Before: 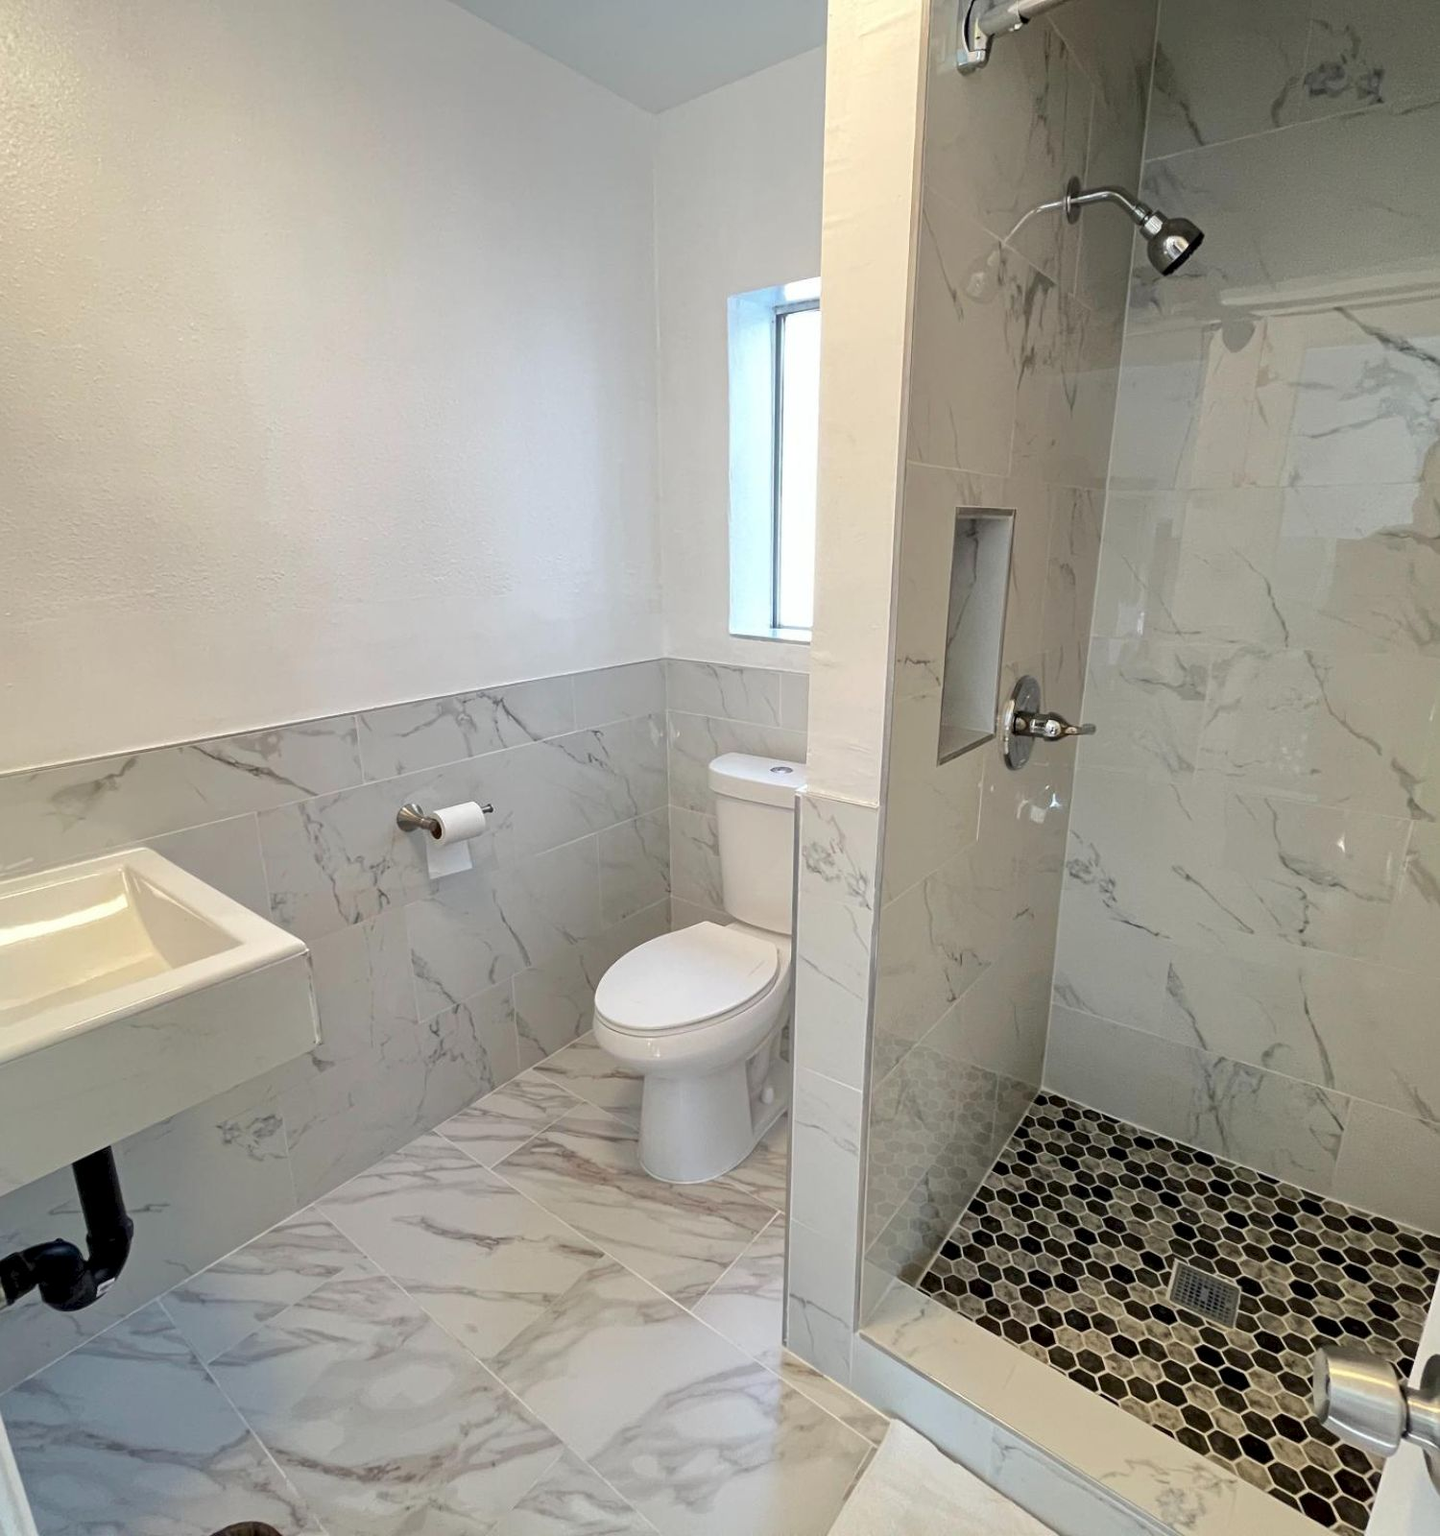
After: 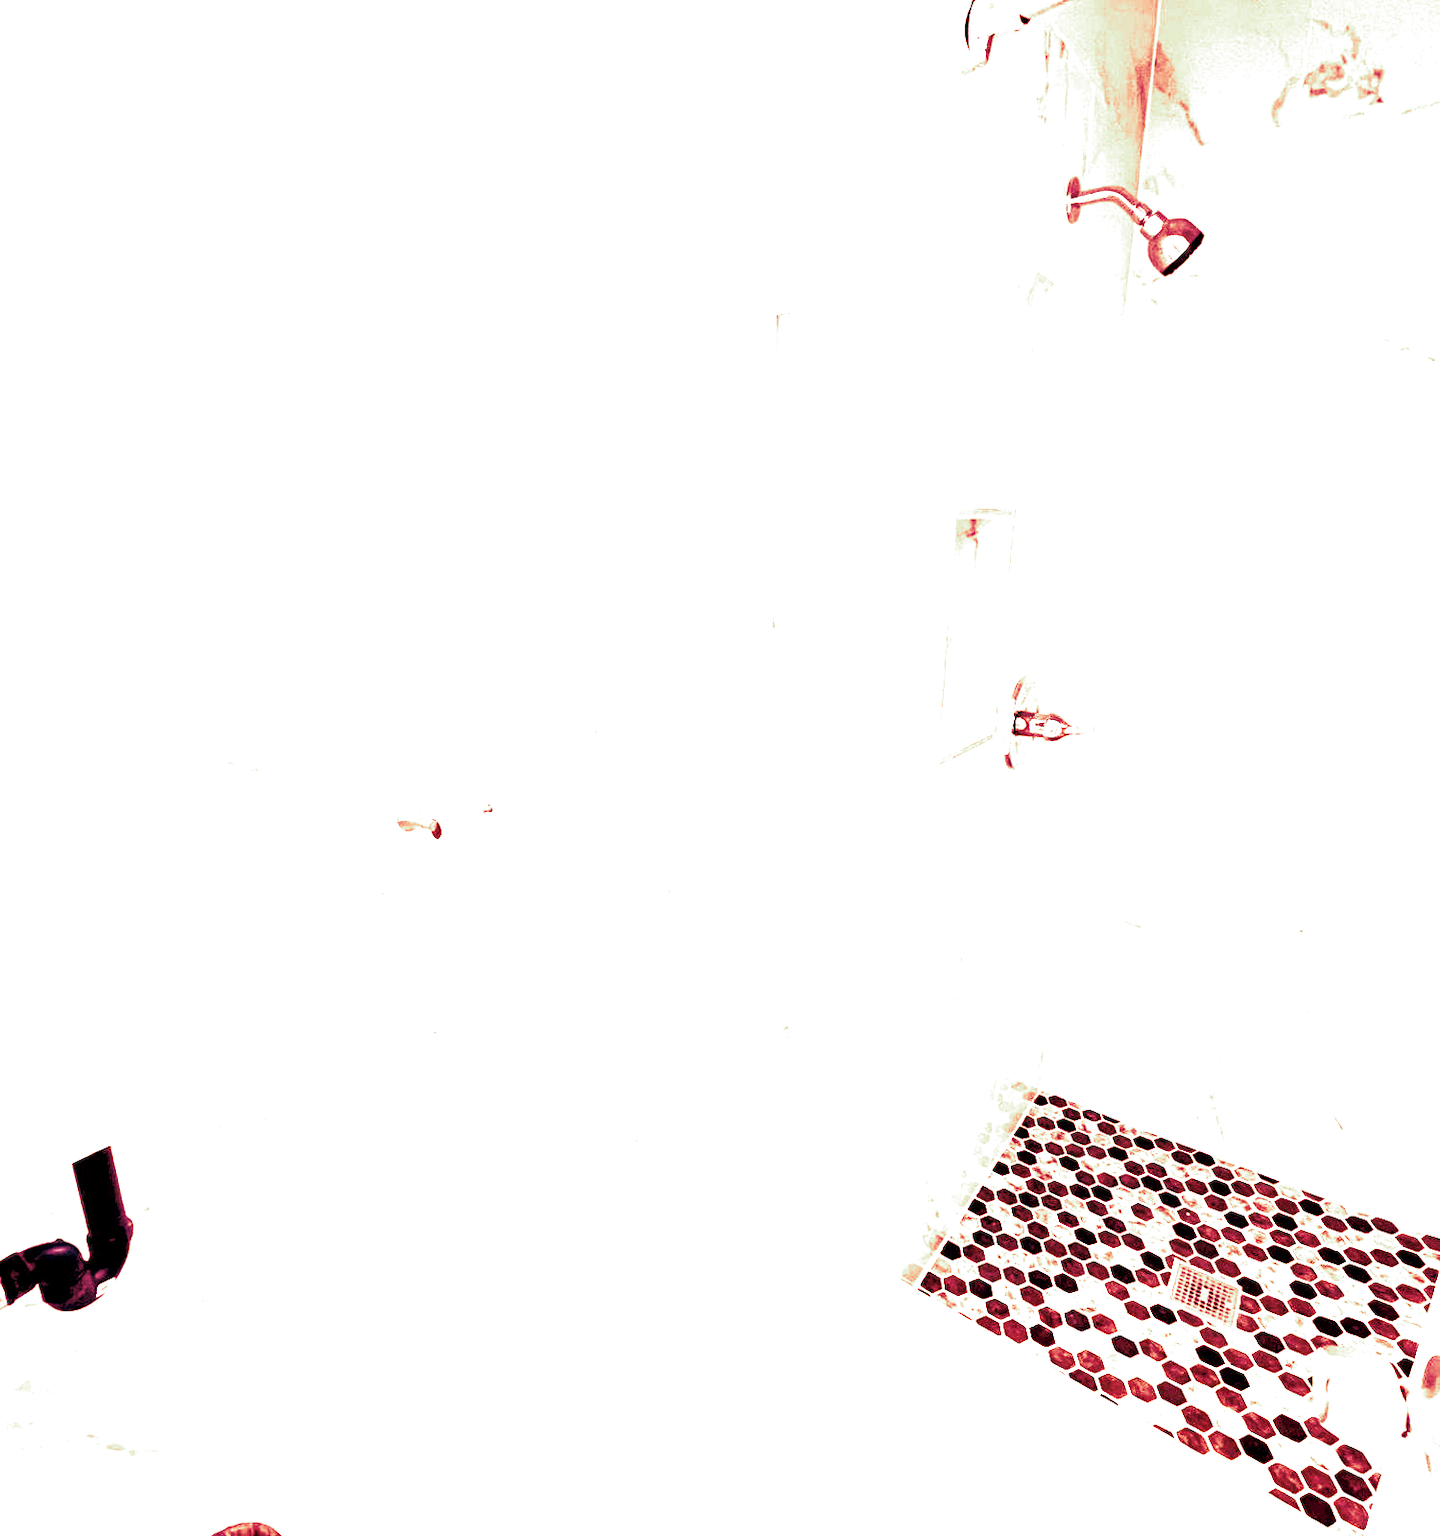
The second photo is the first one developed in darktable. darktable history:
split-toning: shadows › hue 290.82°, shadows › saturation 0.34, highlights › saturation 0.38, balance 0, compress 50%
color contrast: blue-yellow contrast 0.62
white balance: red 4.26, blue 1.802
